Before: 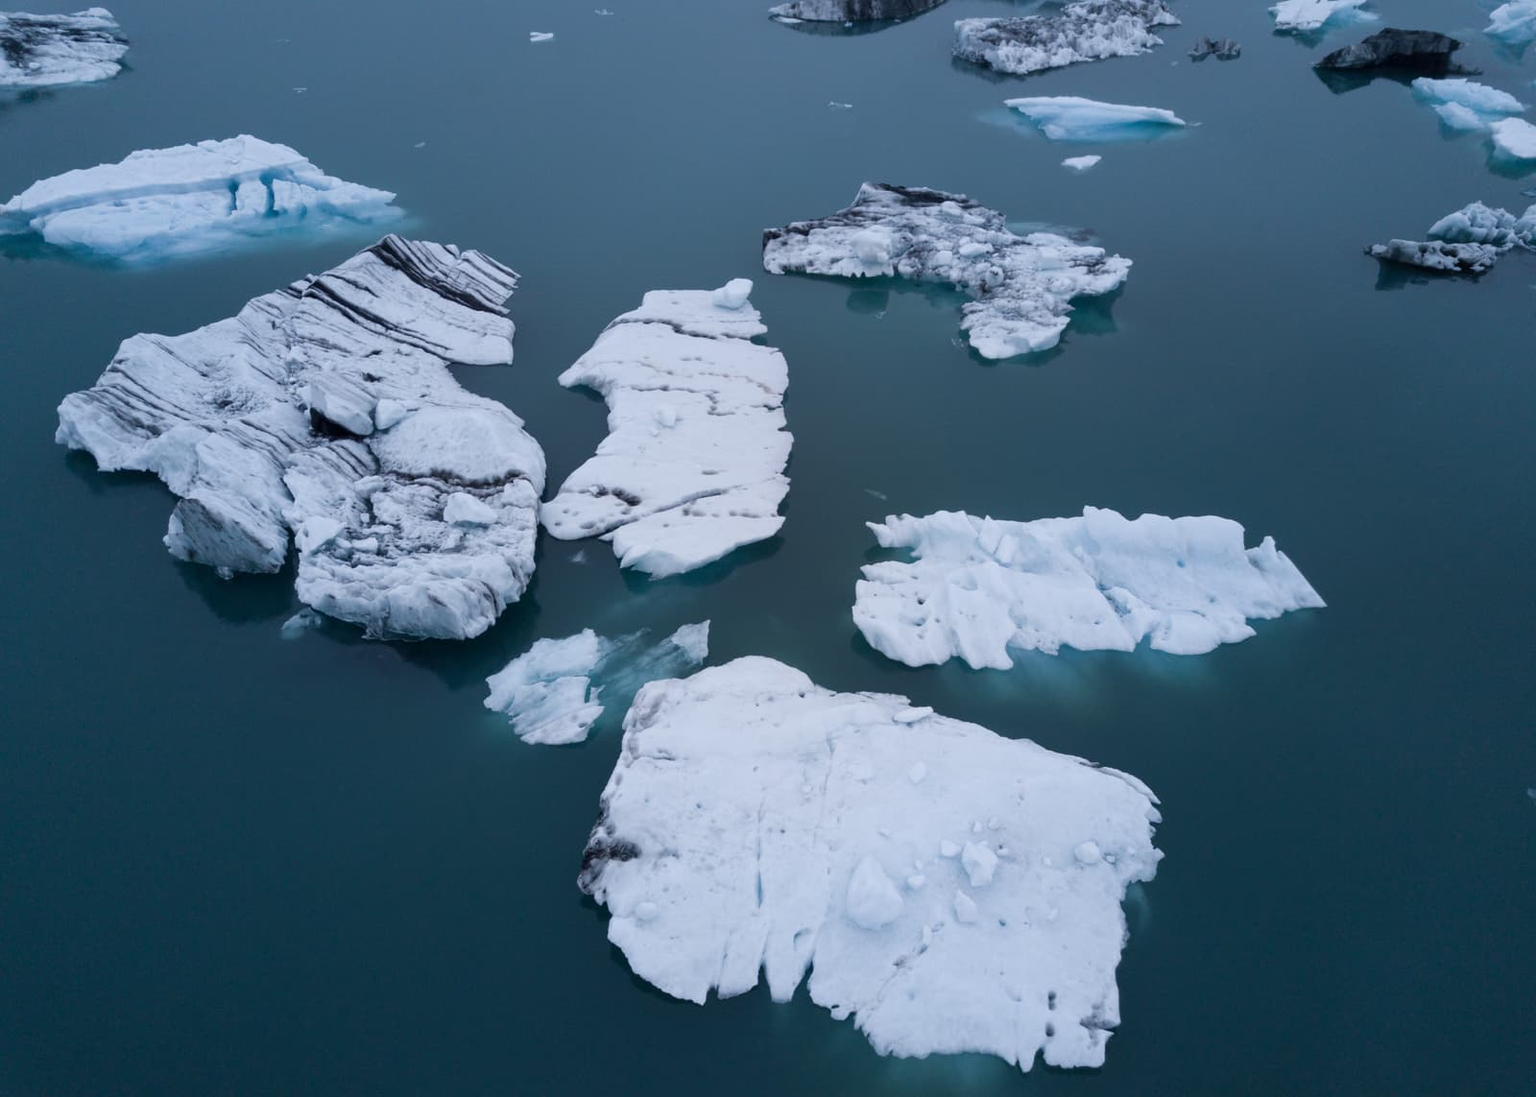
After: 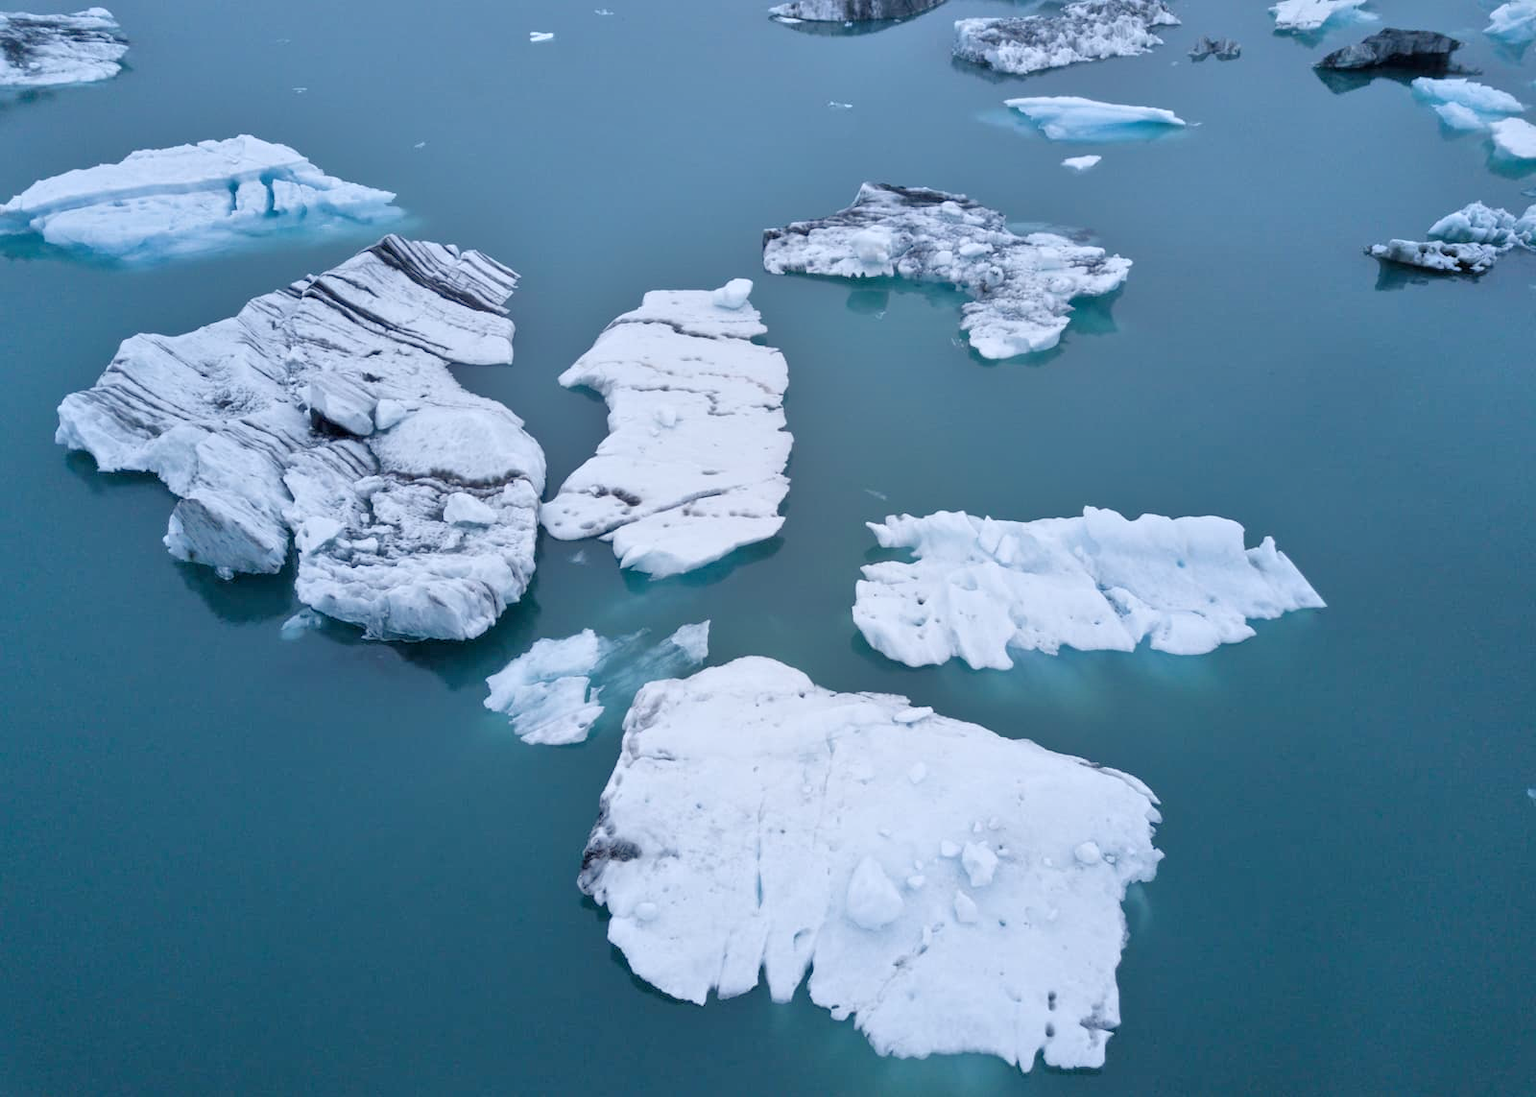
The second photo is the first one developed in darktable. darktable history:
white balance: emerald 1
exposure: exposure 0.2 EV, compensate highlight preservation false
tone equalizer: -7 EV 0.15 EV, -6 EV 0.6 EV, -5 EV 1.15 EV, -4 EV 1.33 EV, -3 EV 1.15 EV, -2 EV 0.6 EV, -1 EV 0.15 EV, mask exposure compensation -0.5 EV
